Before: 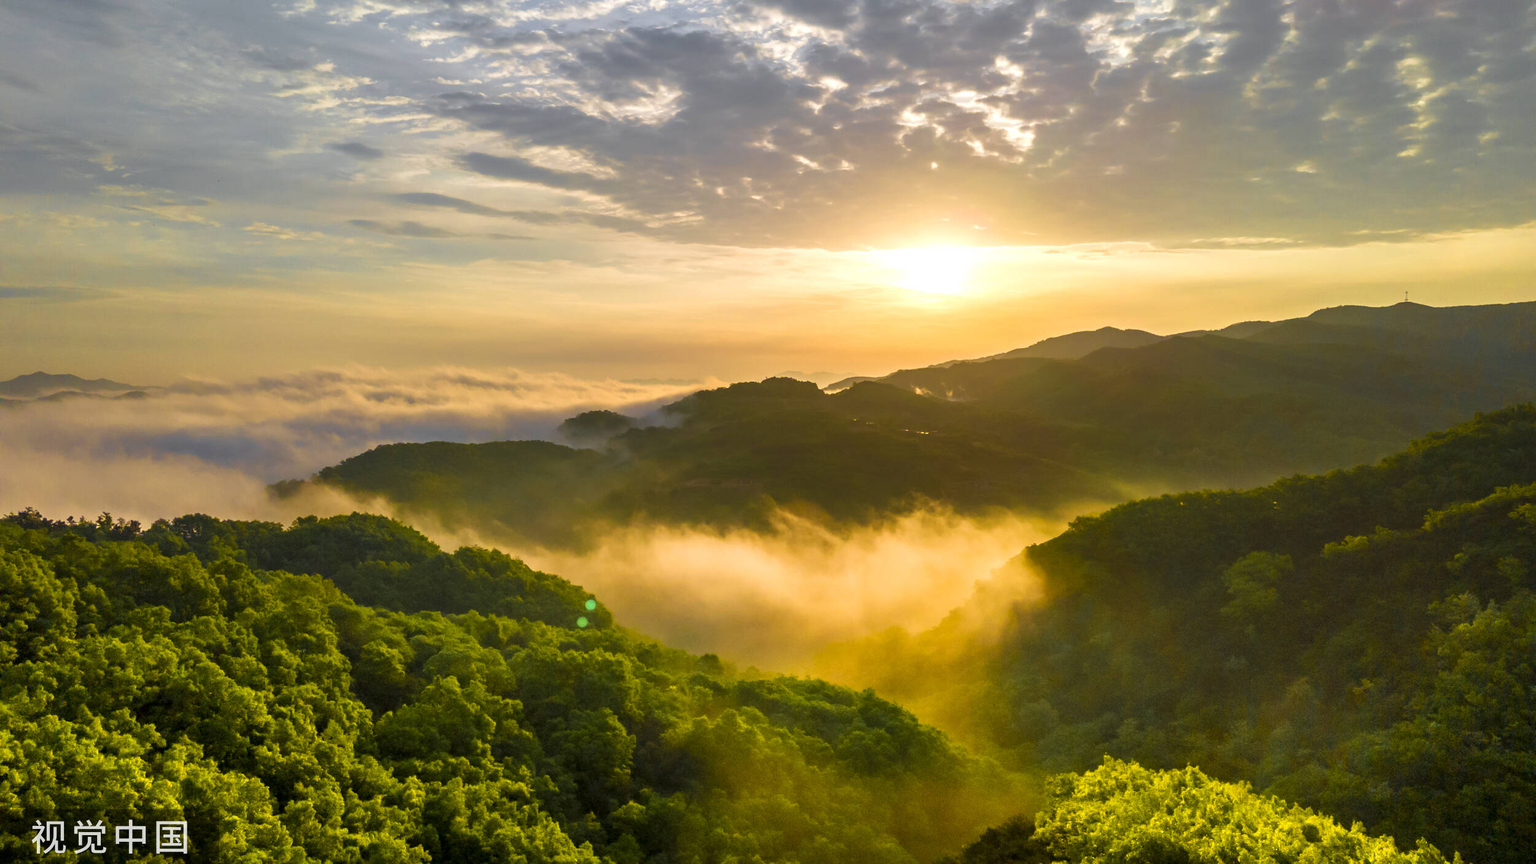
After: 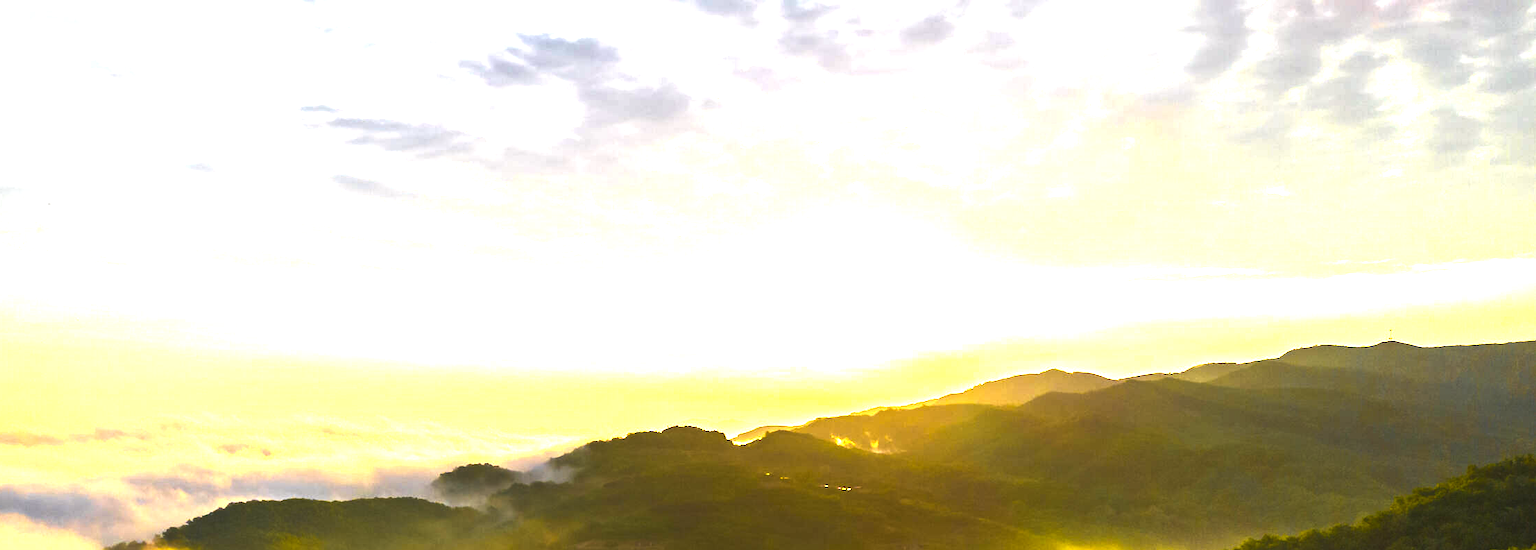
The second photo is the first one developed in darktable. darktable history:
crop and rotate: left 11.422%, bottom 43.496%
color balance rgb: shadows lift › luminance -5.311%, shadows lift › chroma 1.233%, shadows lift › hue 218.24°, power › luminance 1.085%, power › chroma 0.395%, power › hue 33.2°, perceptual saturation grading › global saturation -2.039%, perceptual saturation grading › highlights -7.476%, perceptual saturation grading › mid-tones 8.63%, perceptual saturation grading › shadows 5.108%, perceptual brilliance grading › global brilliance 30.319%, perceptual brilliance grading › highlights 49.505%, perceptual brilliance grading › mid-tones 50.04%, perceptual brilliance grading › shadows -22.299%
